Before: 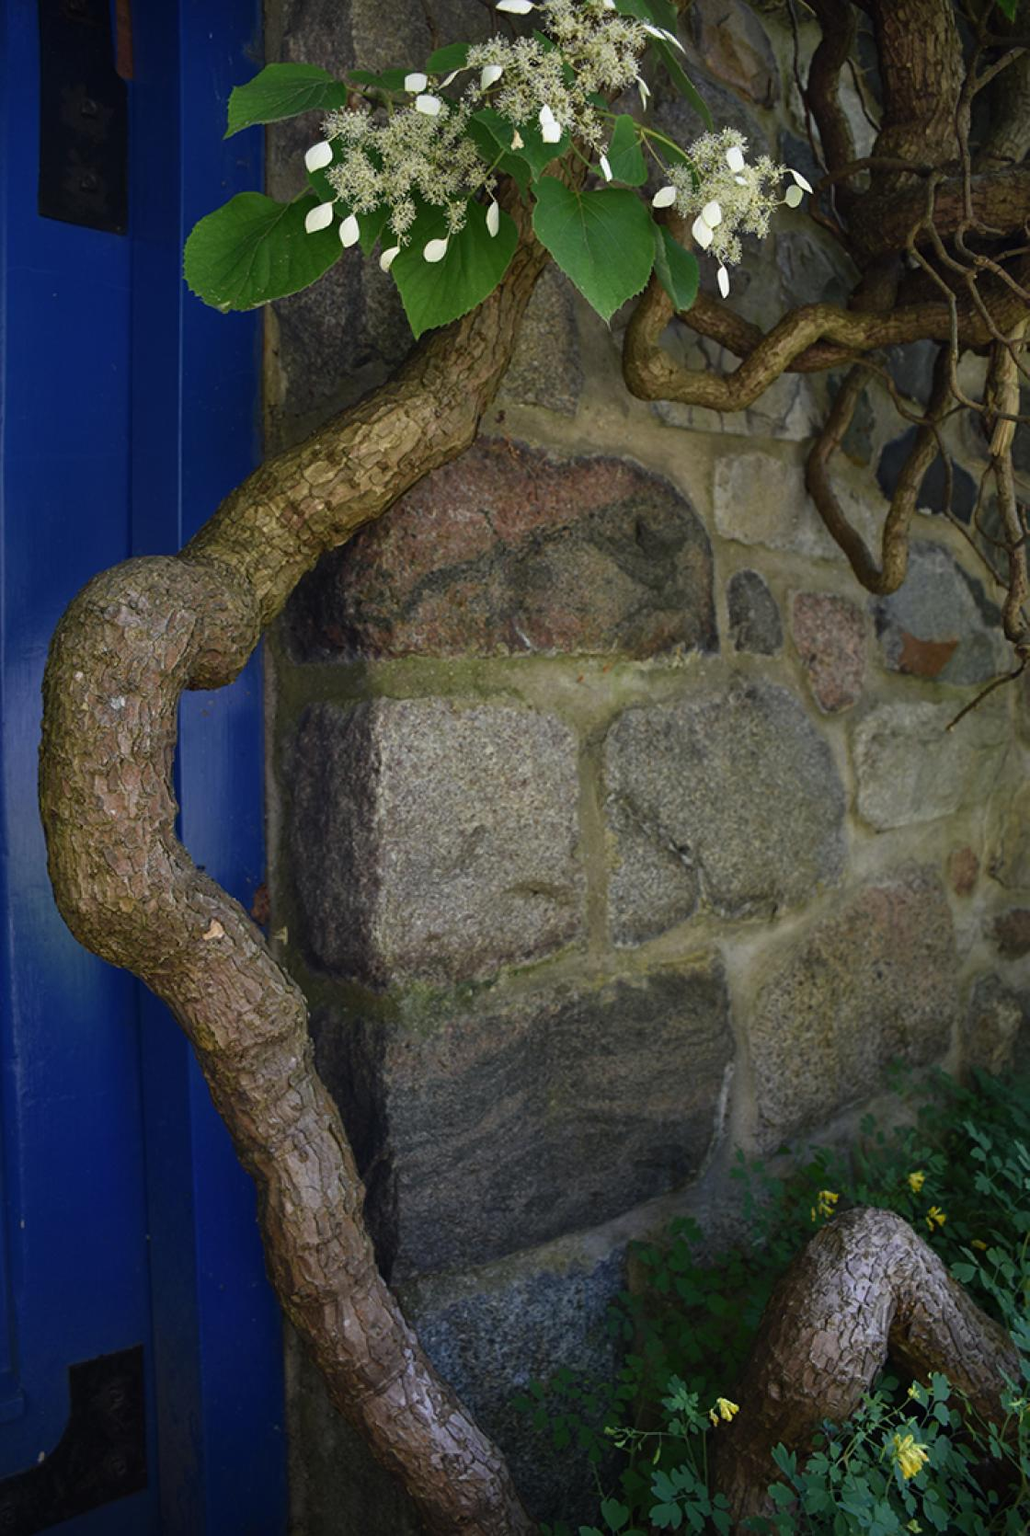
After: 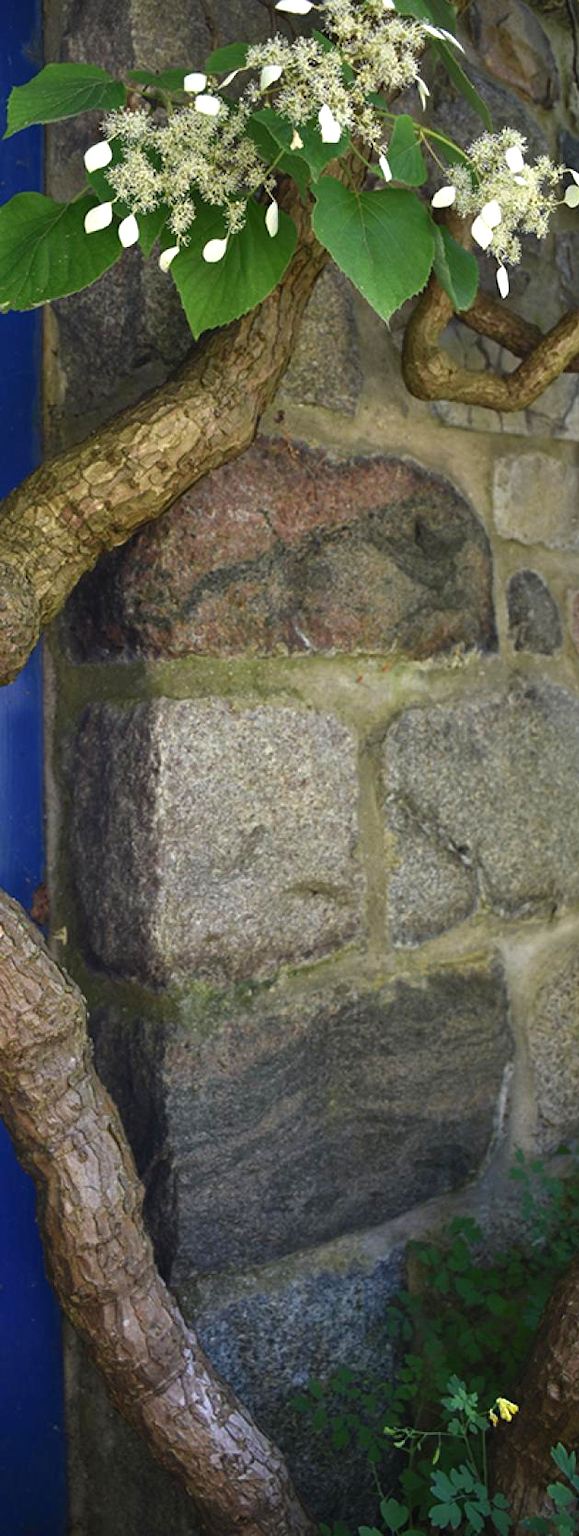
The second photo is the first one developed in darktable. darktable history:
rotate and perspective: automatic cropping off
exposure: black level correction 0, exposure 0.7 EV, compensate exposure bias true, compensate highlight preservation false
crop: left 21.496%, right 22.254%
